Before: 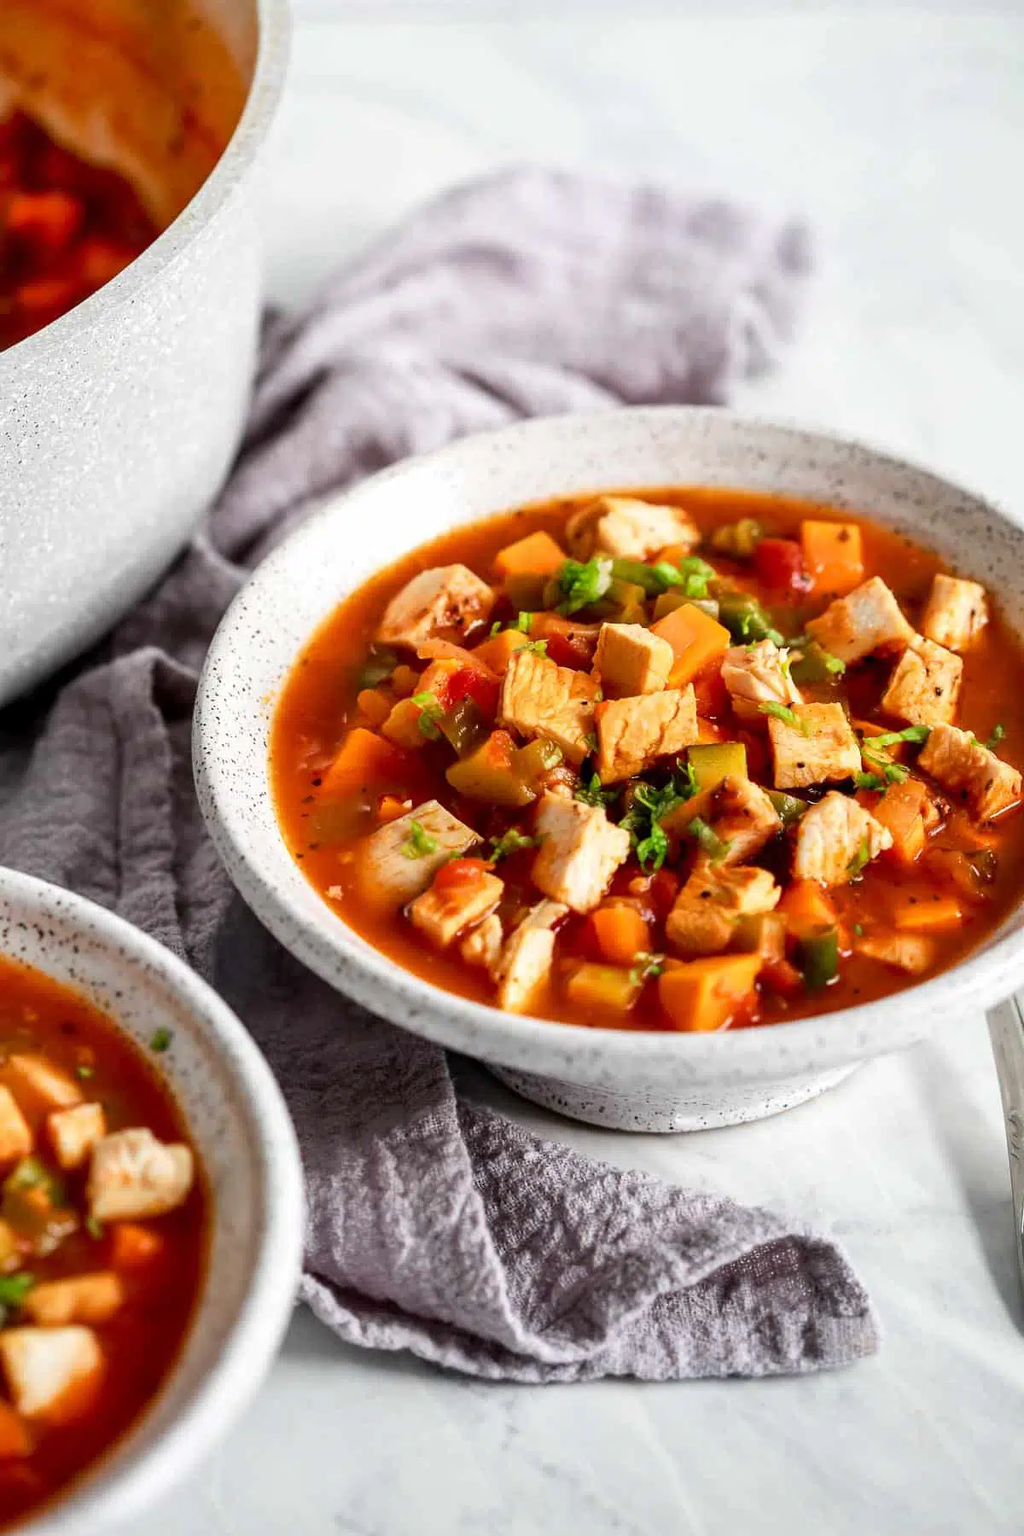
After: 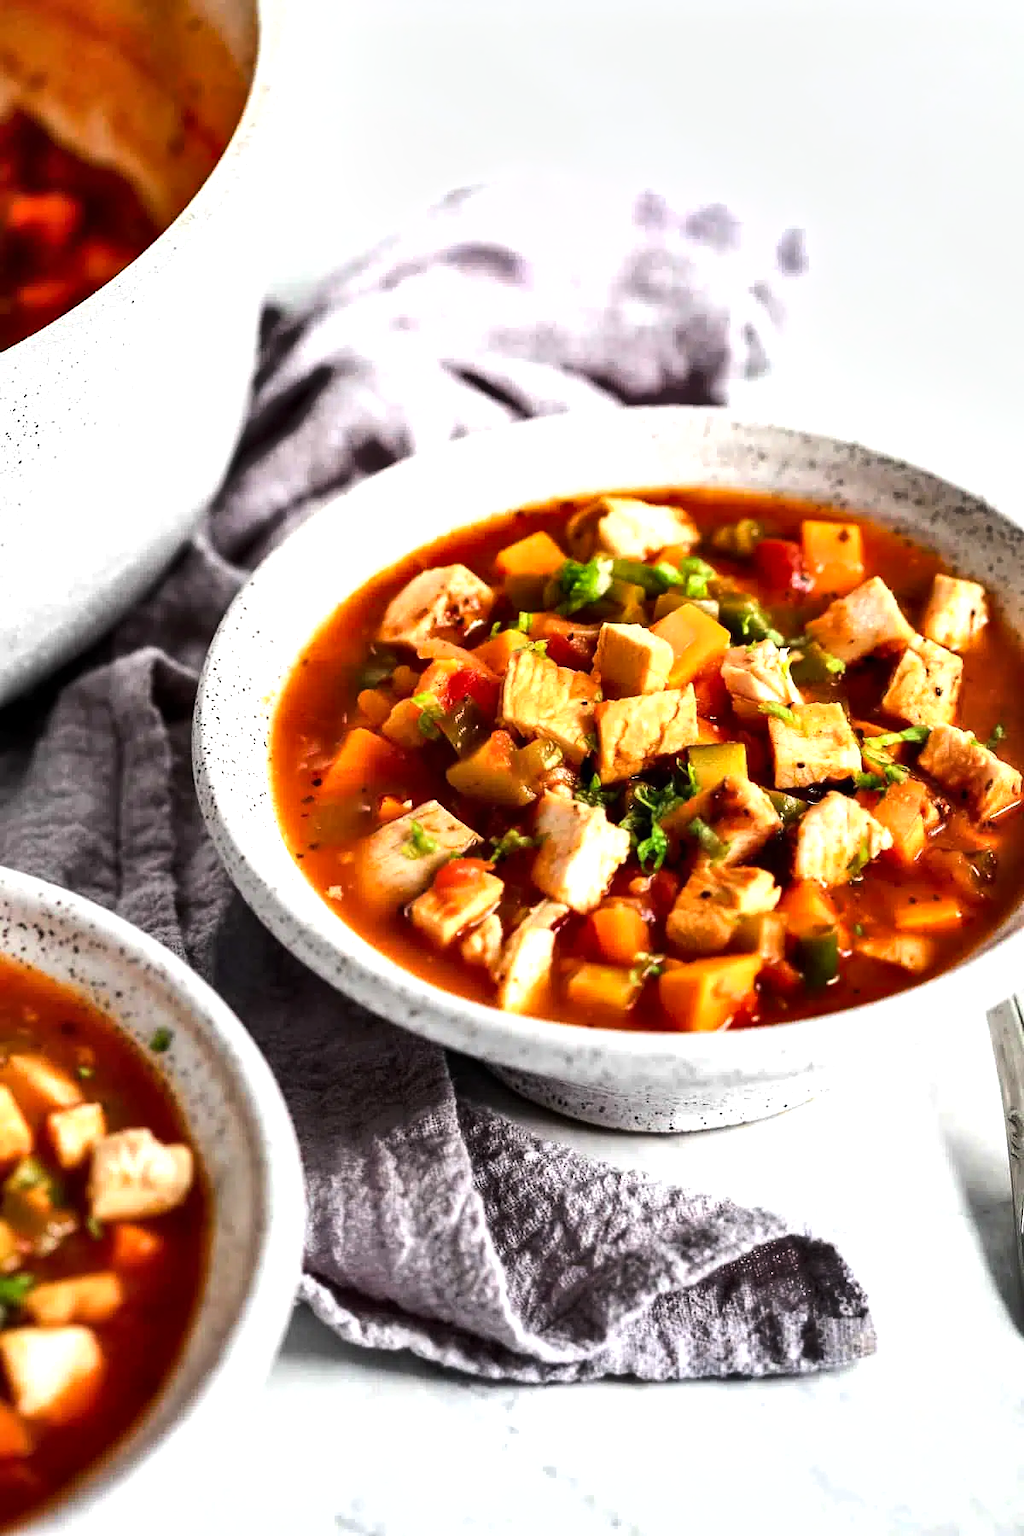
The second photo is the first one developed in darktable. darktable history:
shadows and highlights: shadows 22.7, highlights -48.71, soften with gaussian
tone equalizer: -8 EV -0.75 EV, -7 EV -0.7 EV, -6 EV -0.6 EV, -5 EV -0.4 EV, -3 EV 0.4 EV, -2 EV 0.6 EV, -1 EV 0.7 EV, +0 EV 0.75 EV, edges refinement/feathering 500, mask exposure compensation -1.57 EV, preserve details no
